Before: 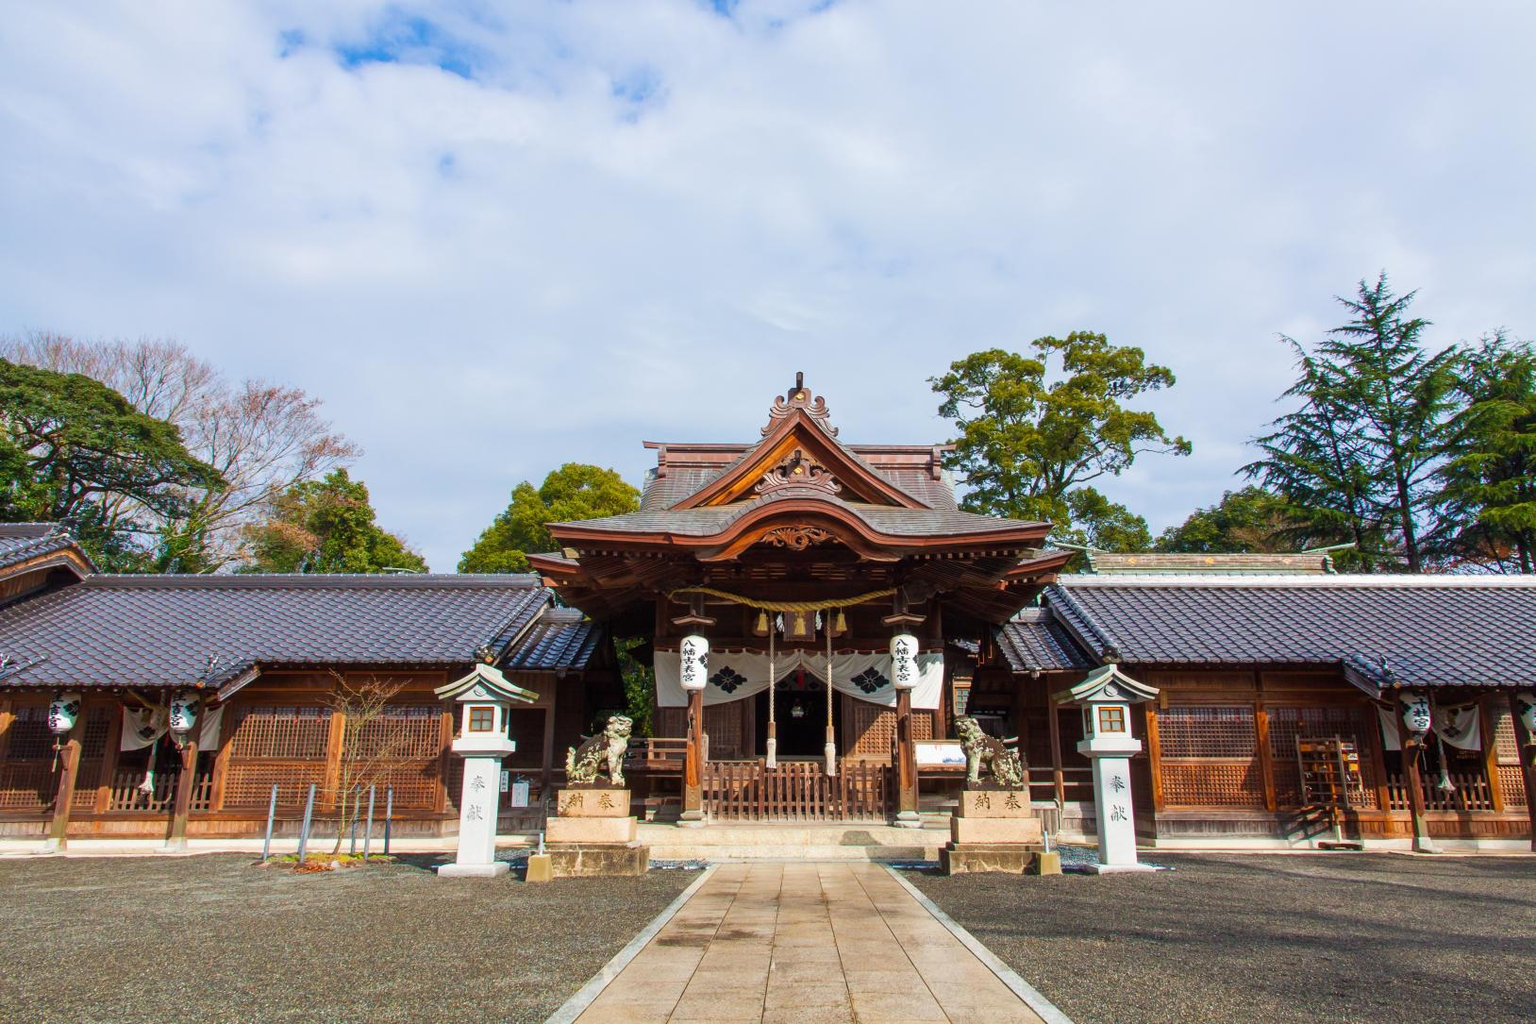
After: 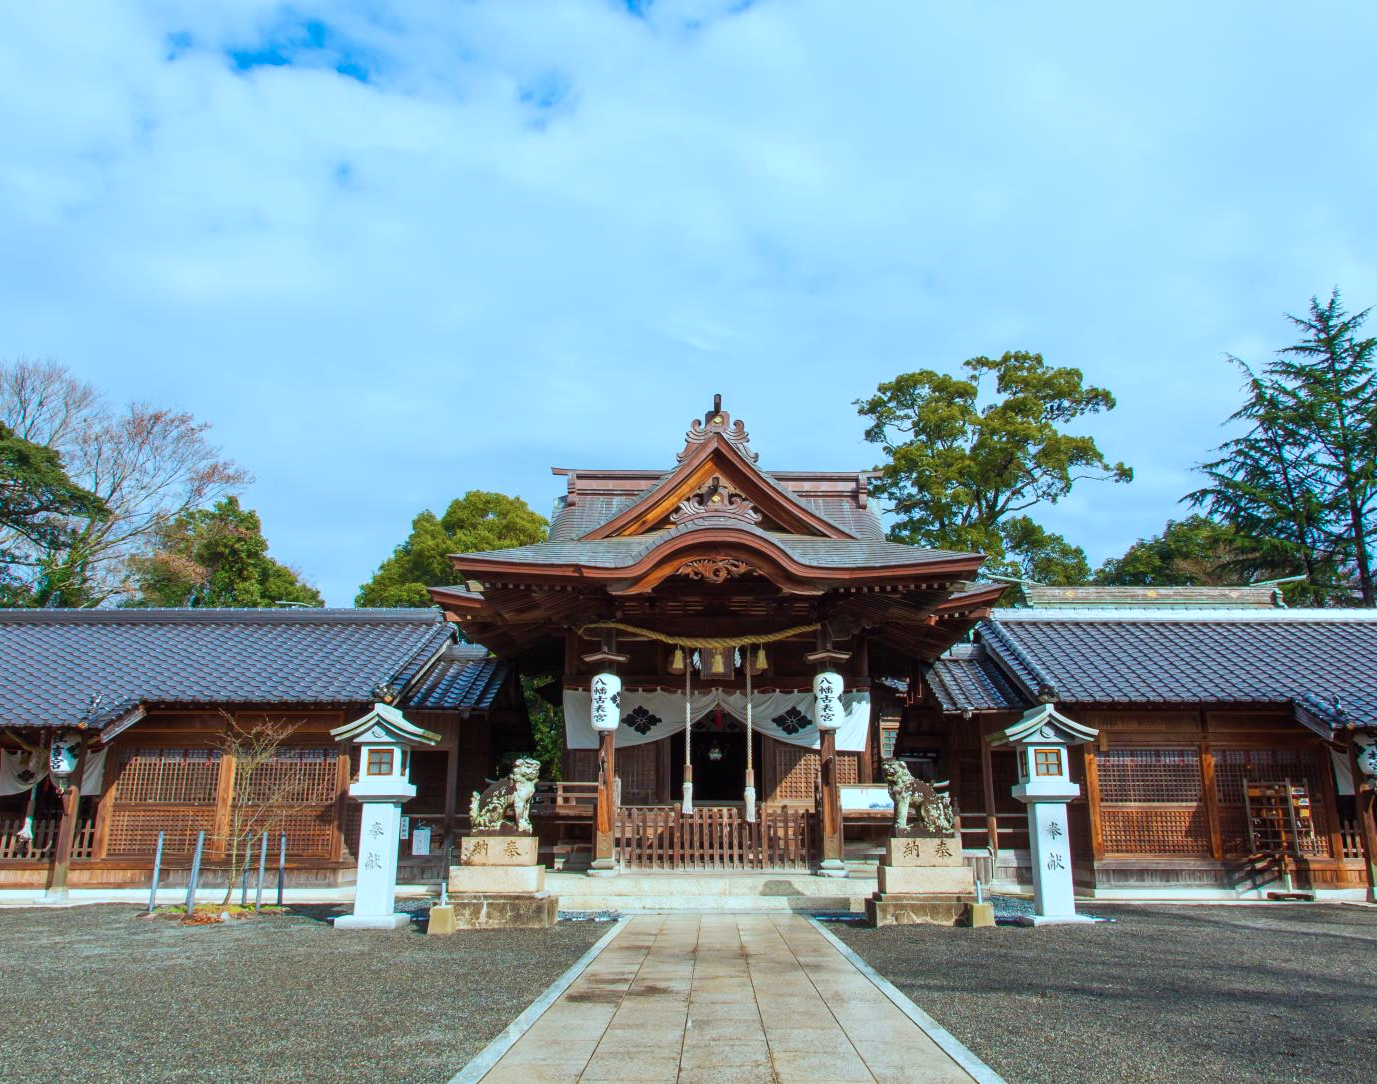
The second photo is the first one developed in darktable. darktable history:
crop: left 8.003%, right 7.363%
color correction: highlights a* -12.1, highlights b* -15.42
